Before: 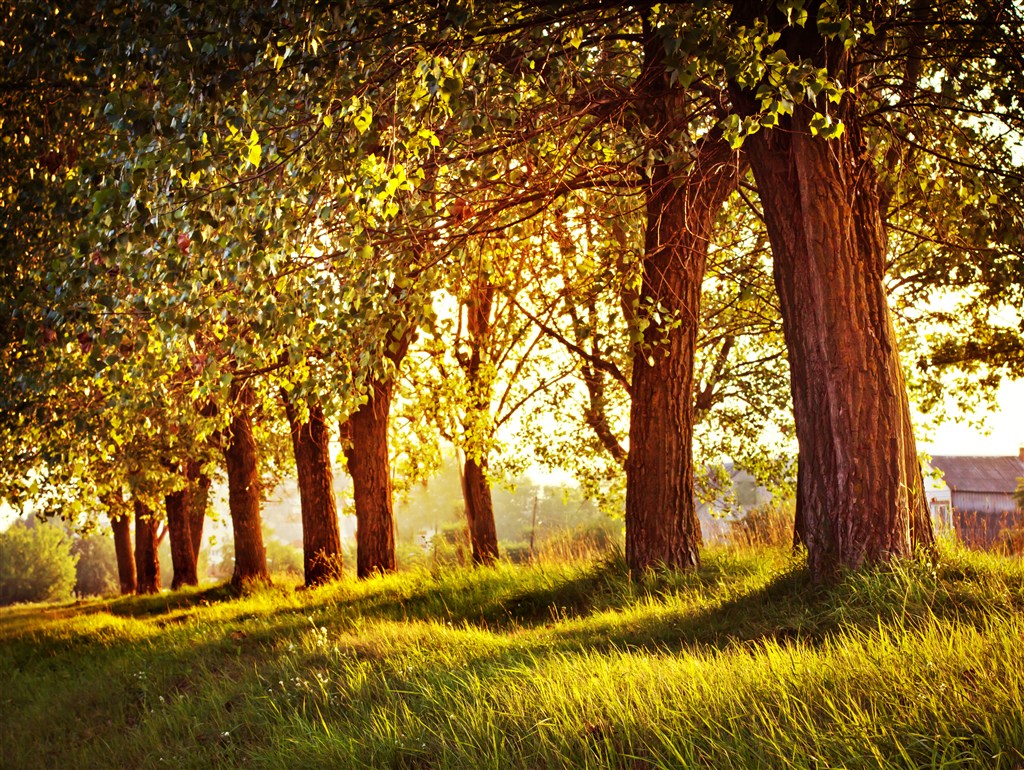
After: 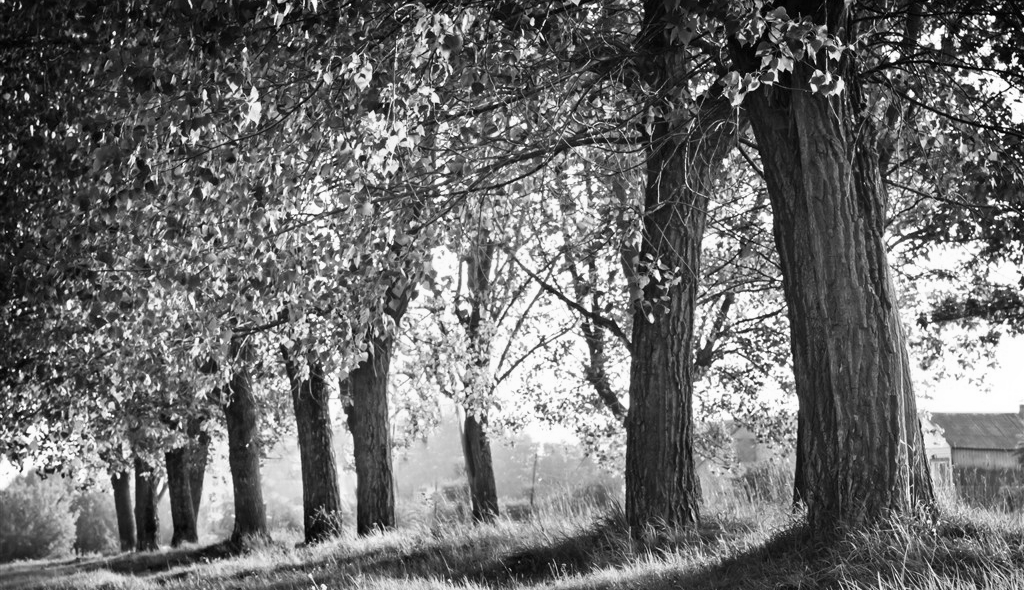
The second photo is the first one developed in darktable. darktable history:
crop: top 5.667%, bottom 17.637%
contrast brightness saturation: saturation -0.05
monochrome: on, module defaults
